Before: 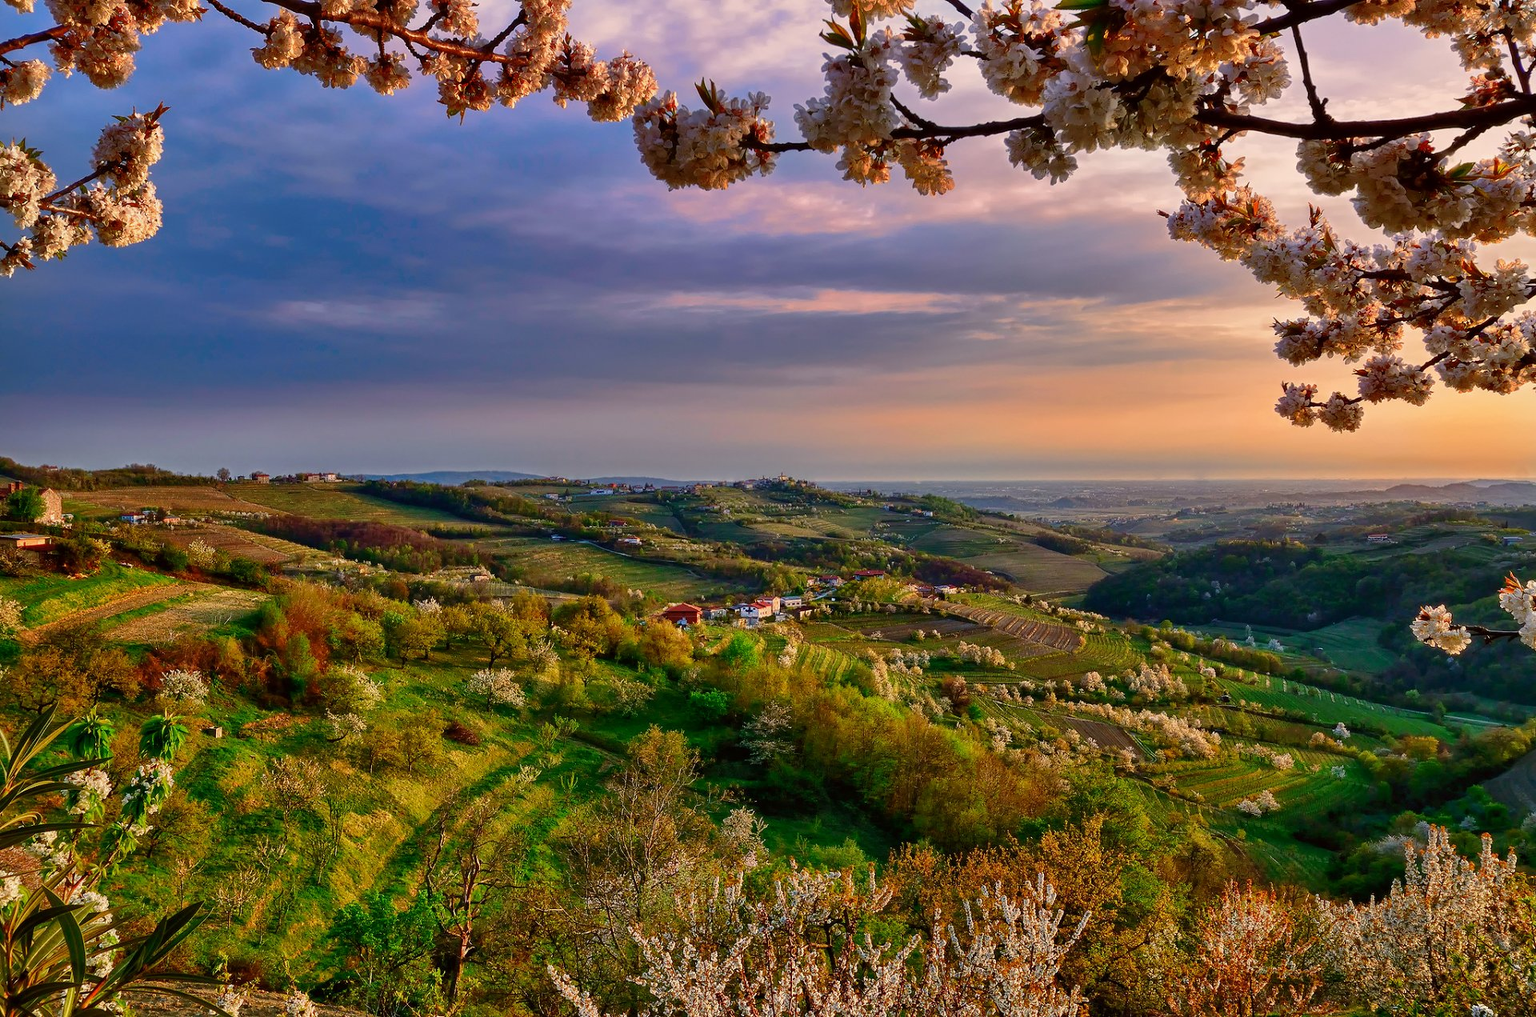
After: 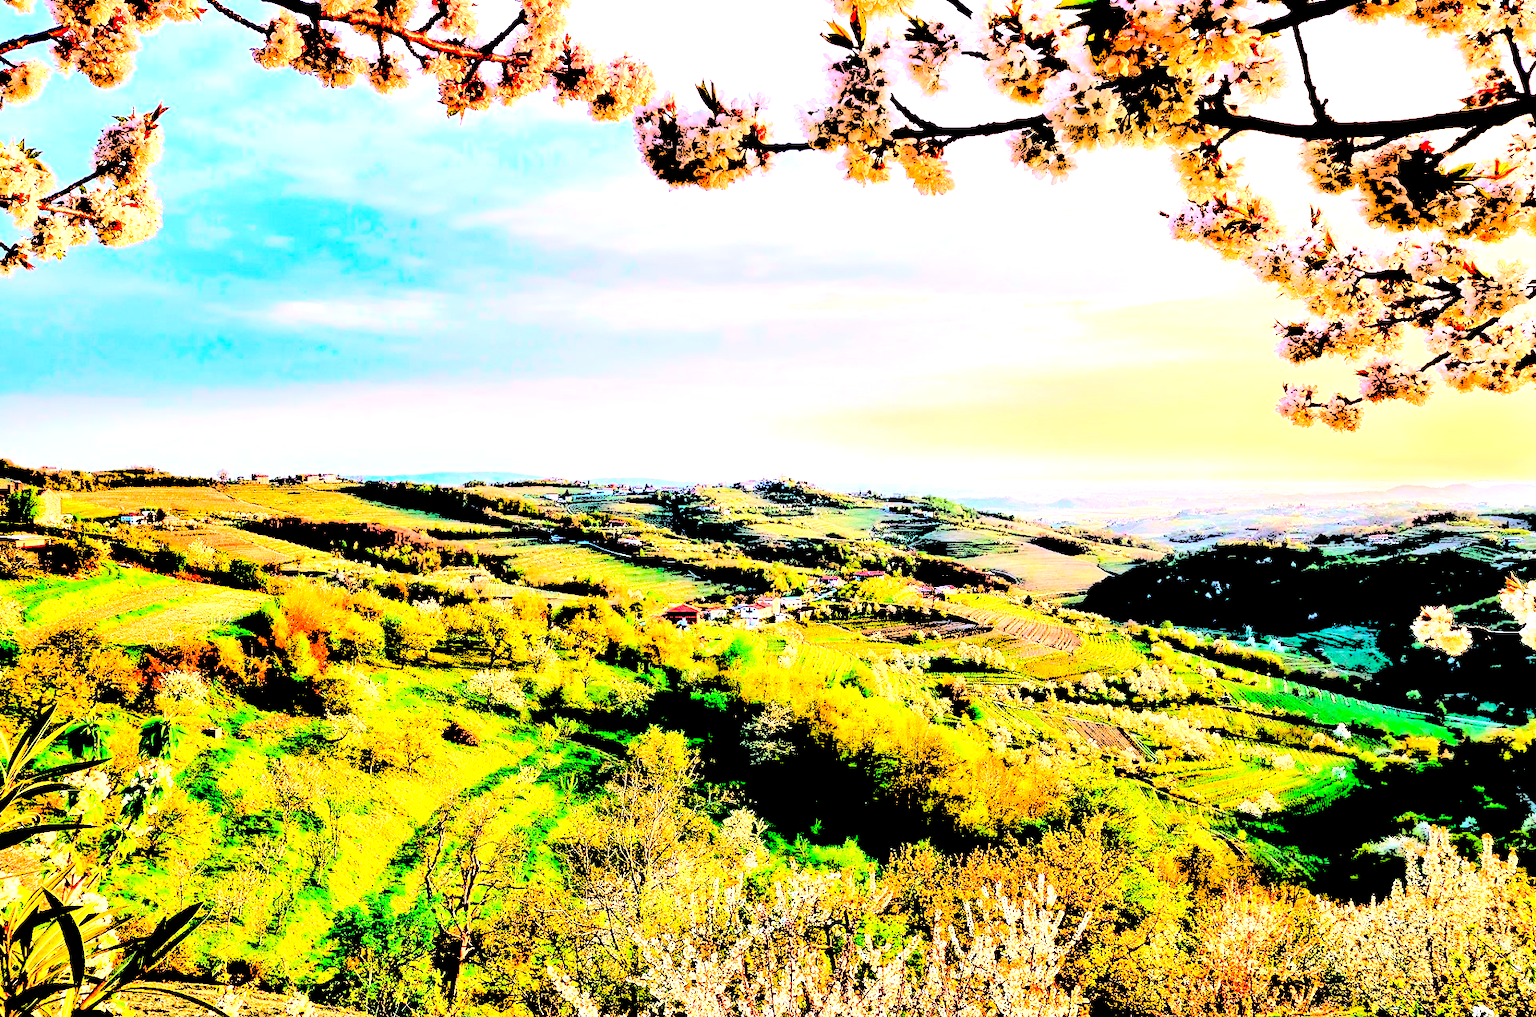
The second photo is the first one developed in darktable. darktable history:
levels: black 0.061%, levels [0.246, 0.256, 0.506]
tone equalizer: -8 EV -0.441 EV, -7 EV -0.358 EV, -6 EV -0.342 EV, -5 EV -0.208 EV, -3 EV 0.256 EV, -2 EV 0.336 EV, -1 EV 0.382 EV, +0 EV 0.418 EV
crop and rotate: left 0.071%, bottom 0.003%
